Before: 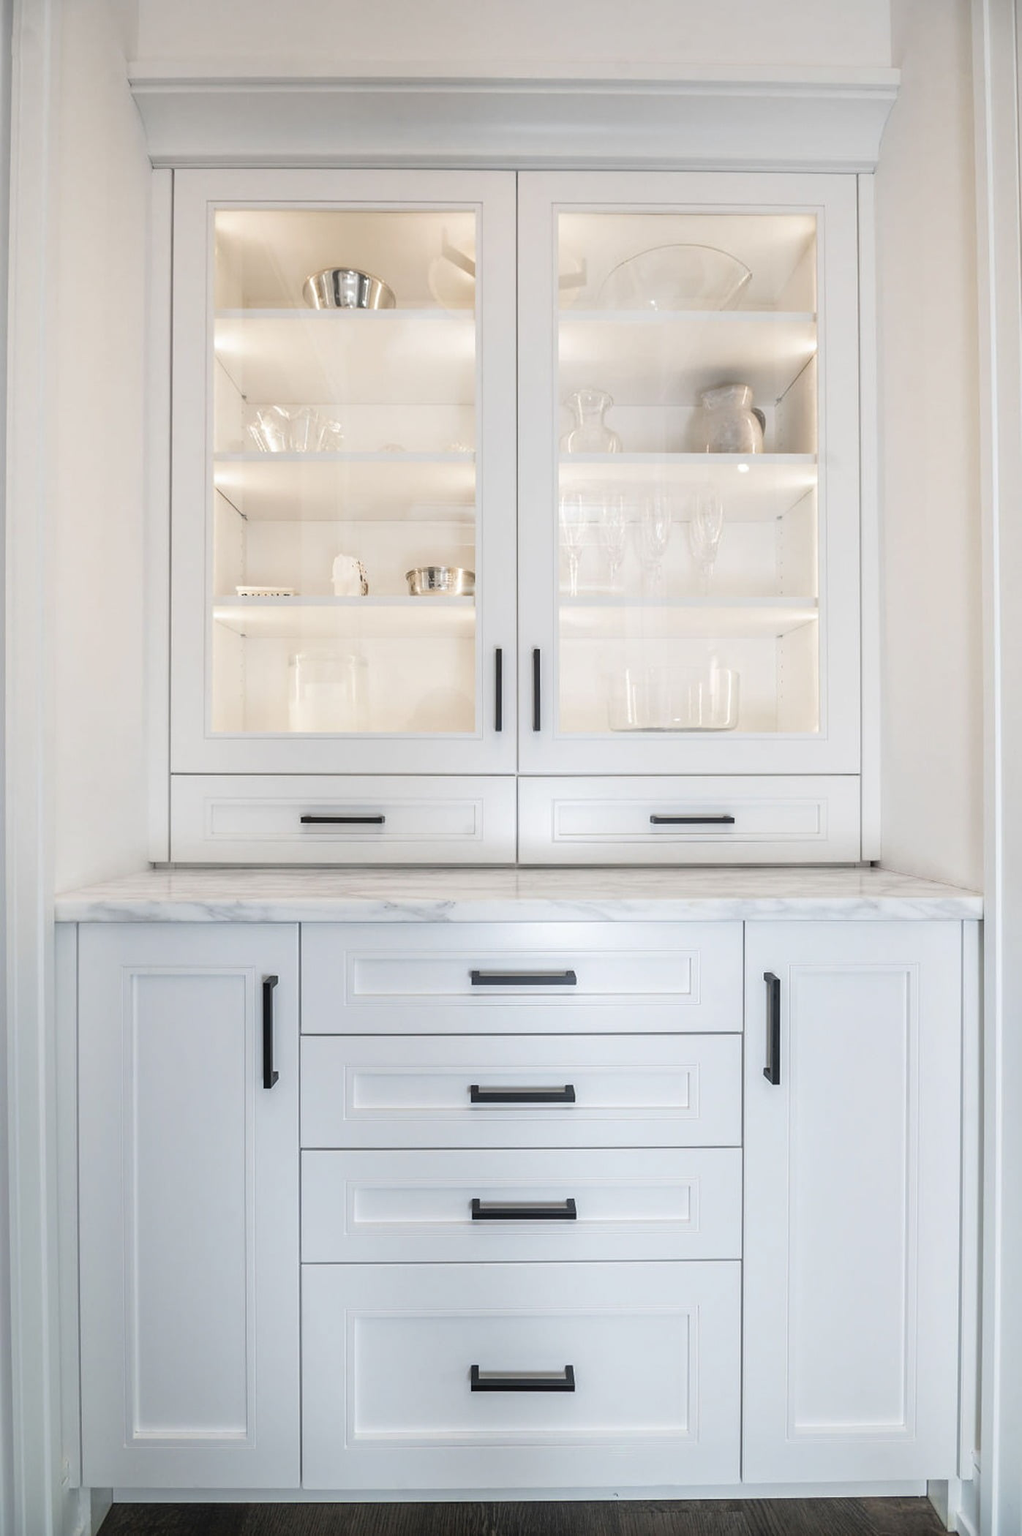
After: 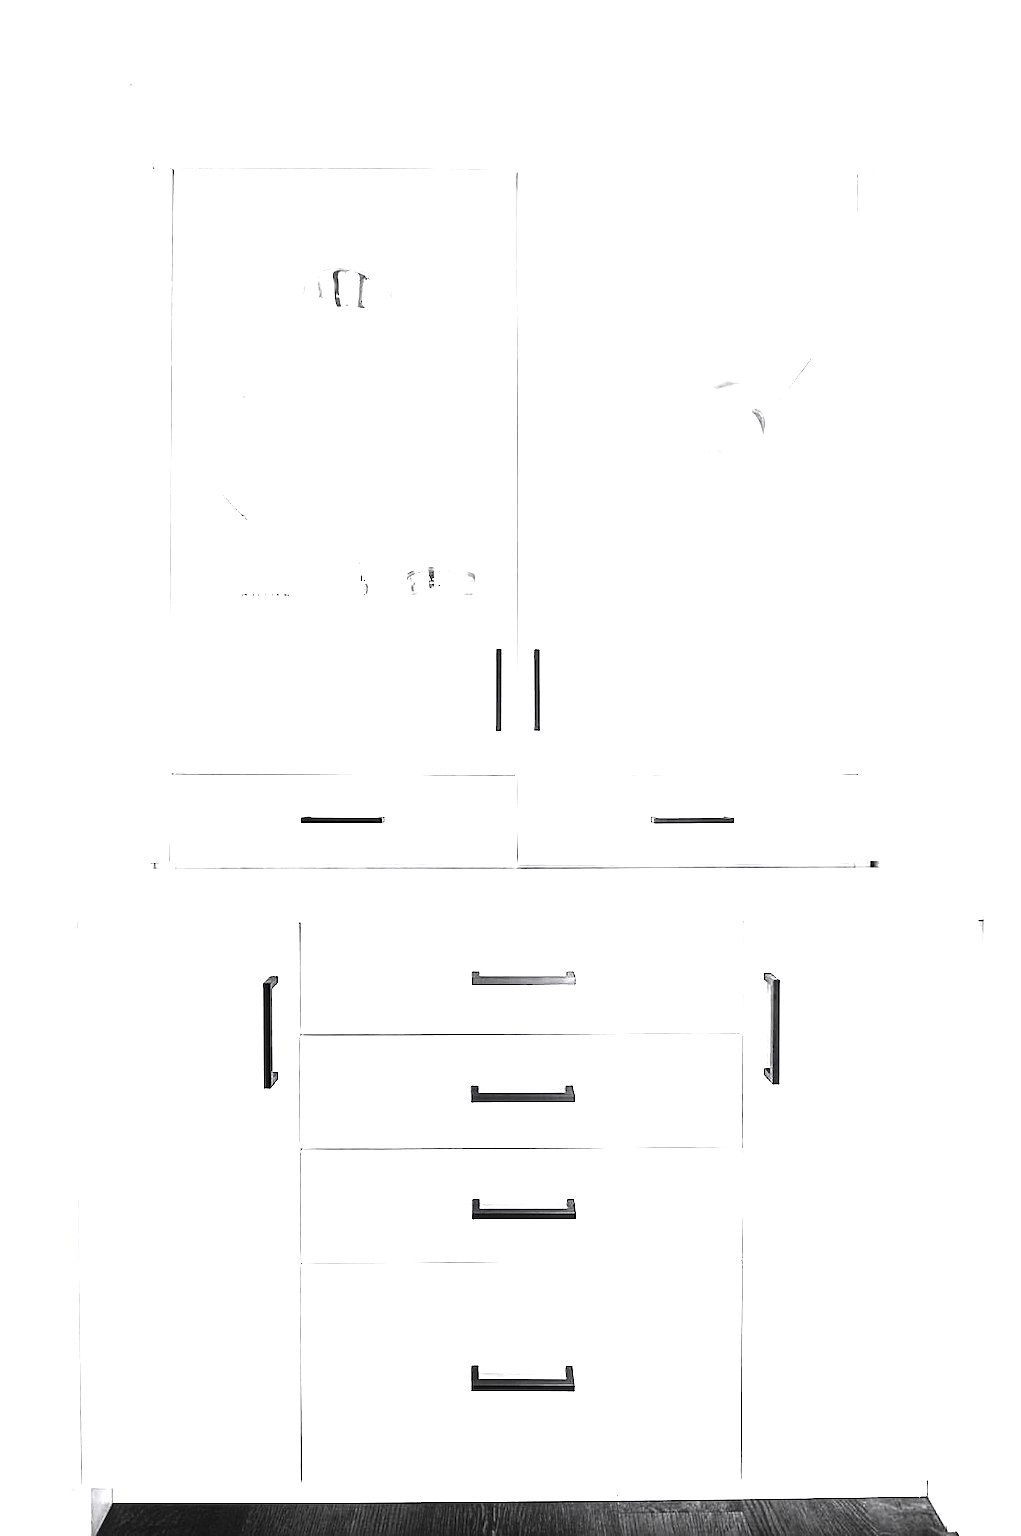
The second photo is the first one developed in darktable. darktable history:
color zones: curves: ch0 [(0, 0.613) (0.01, 0.613) (0.245, 0.448) (0.498, 0.529) (0.642, 0.665) (0.879, 0.777) (0.99, 0.613)]; ch1 [(0, 0.035) (0.121, 0.189) (0.259, 0.197) (0.415, 0.061) (0.589, 0.022) (0.732, 0.022) (0.857, 0.026) (0.991, 0.053)]
sharpen: on, module defaults
white balance: red 0.98, blue 1.61
tone curve: curves: ch0 [(0, 0.026) (0.184, 0.172) (0.391, 0.468) (0.446, 0.56) (0.605, 0.758) (0.831, 0.931) (0.992, 1)]; ch1 [(0, 0) (0.437, 0.447) (0.501, 0.502) (0.538, 0.539) (0.574, 0.589) (0.617, 0.64) (0.699, 0.749) (0.859, 0.919) (1, 1)]; ch2 [(0, 0) (0.33, 0.301) (0.421, 0.443) (0.447, 0.482) (0.499, 0.509) (0.538, 0.564) (0.585, 0.615) (0.664, 0.664) (1, 1)], color space Lab, independent channels, preserve colors none
